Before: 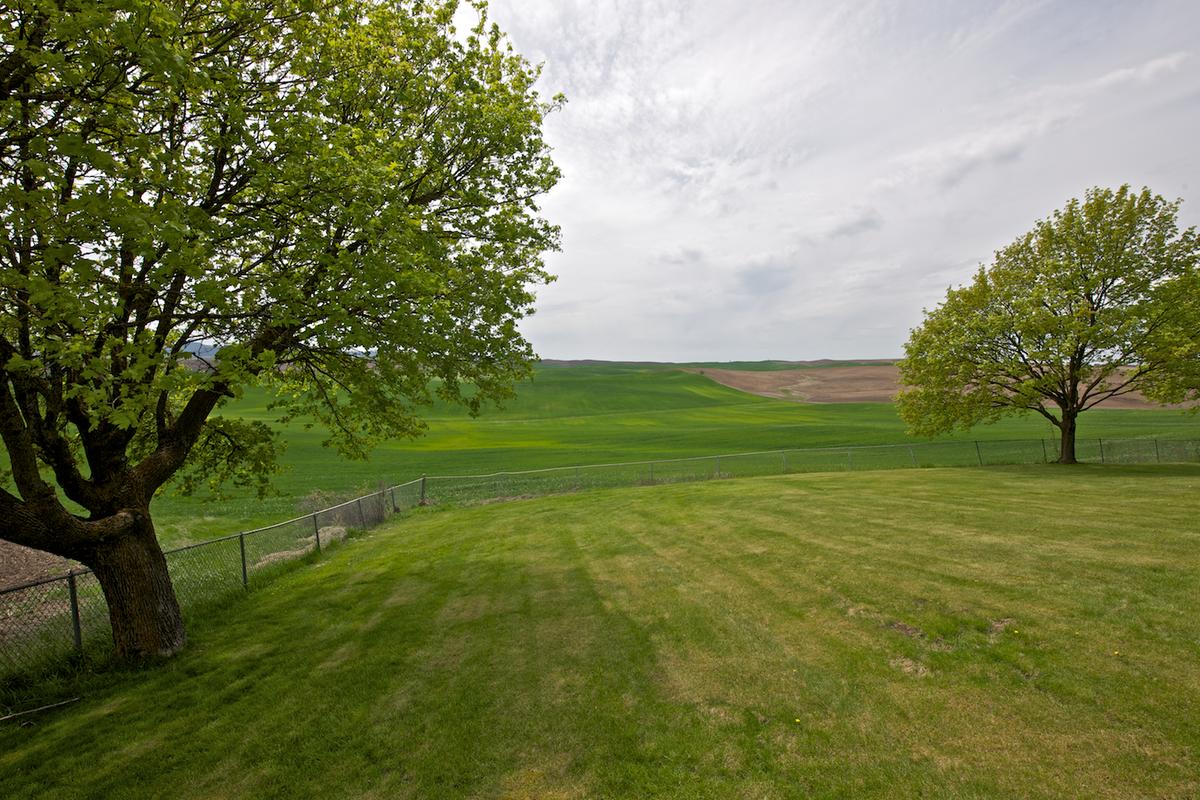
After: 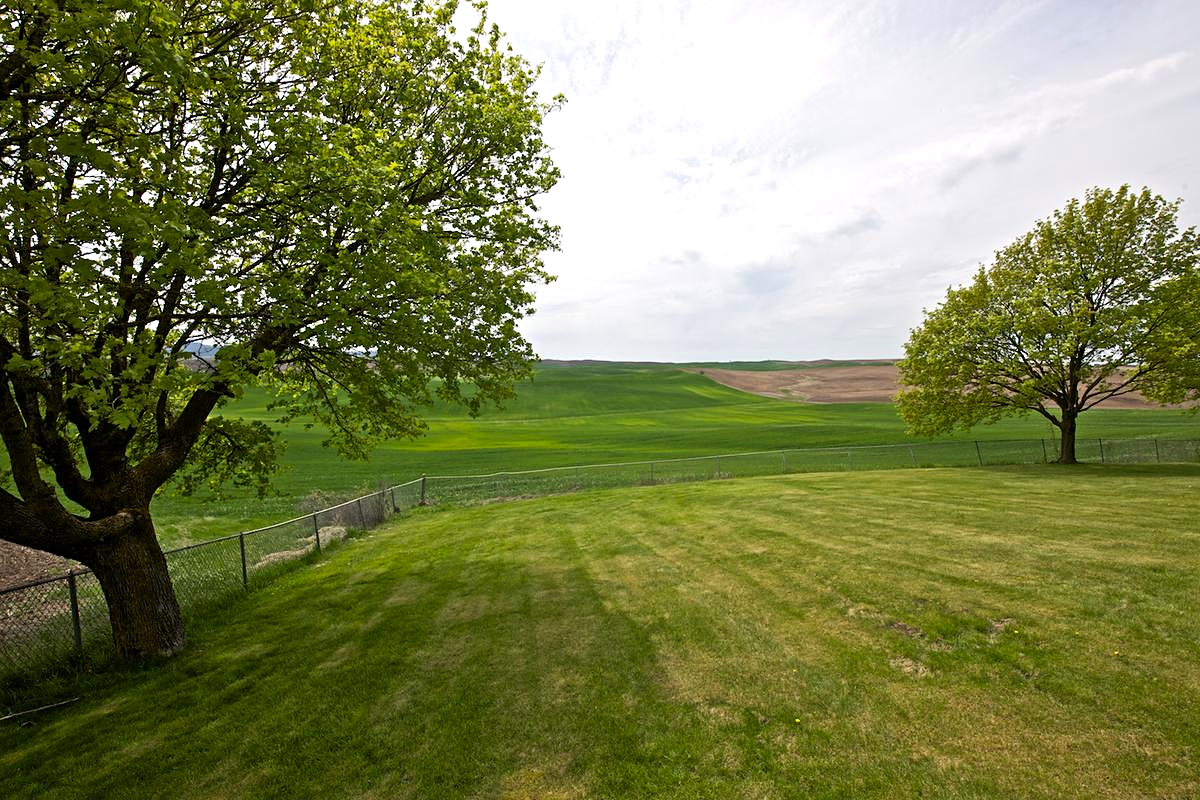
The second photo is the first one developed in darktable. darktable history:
sharpen: amount 0.2
contrast brightness saturation: contrast 0.1, brightness 0.03, saturation 0.09
tone equalizer: -8 EV -0.417 EV, -7 EV -0.389 EV, -6 EV -0.333 EV, -5 EV -0.222 EV, -3 EV 0.222 EV, -2 EV 0.333 EV, -1 EV 0.389 EV, +0 EV 0.417 EV, edges refinement/feathering 500, mask exposure compensation -1.57 EV, preserve details no
